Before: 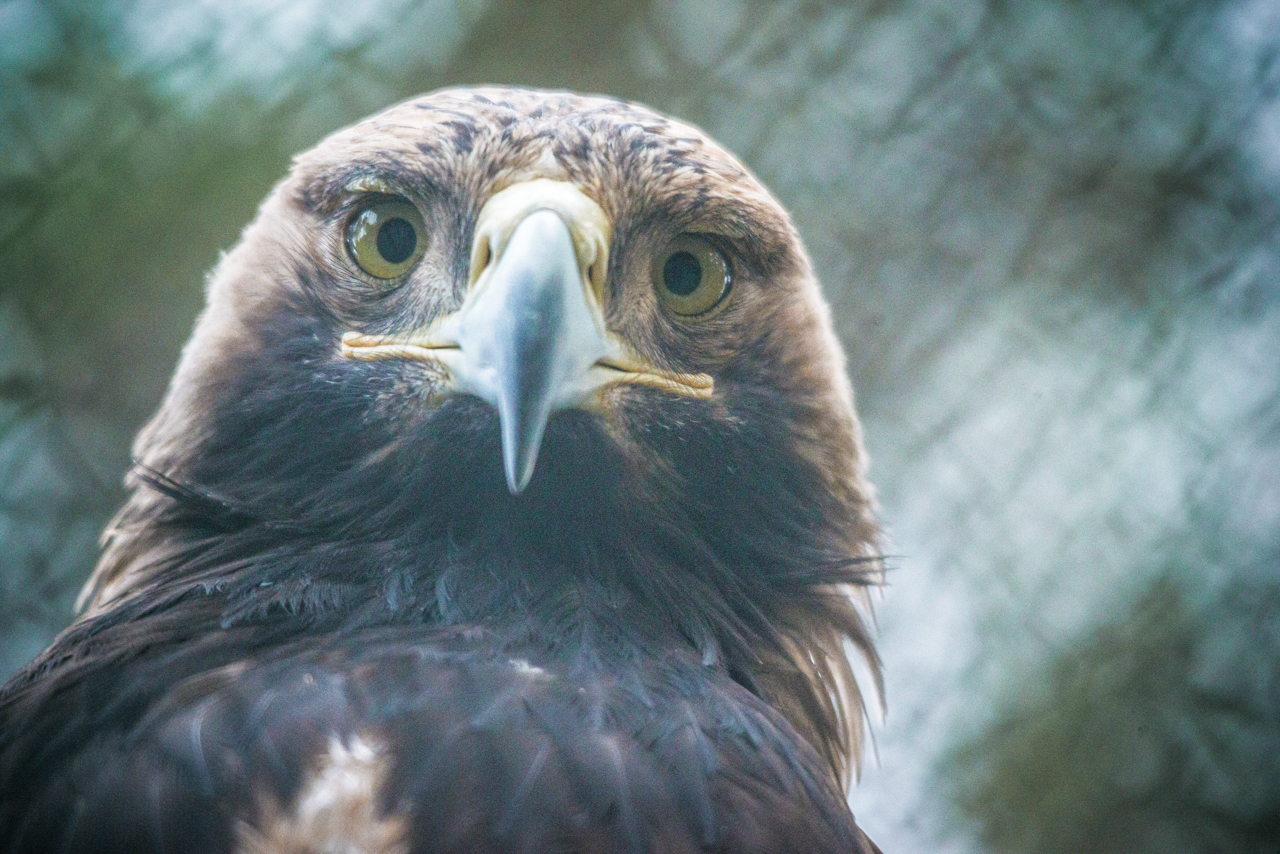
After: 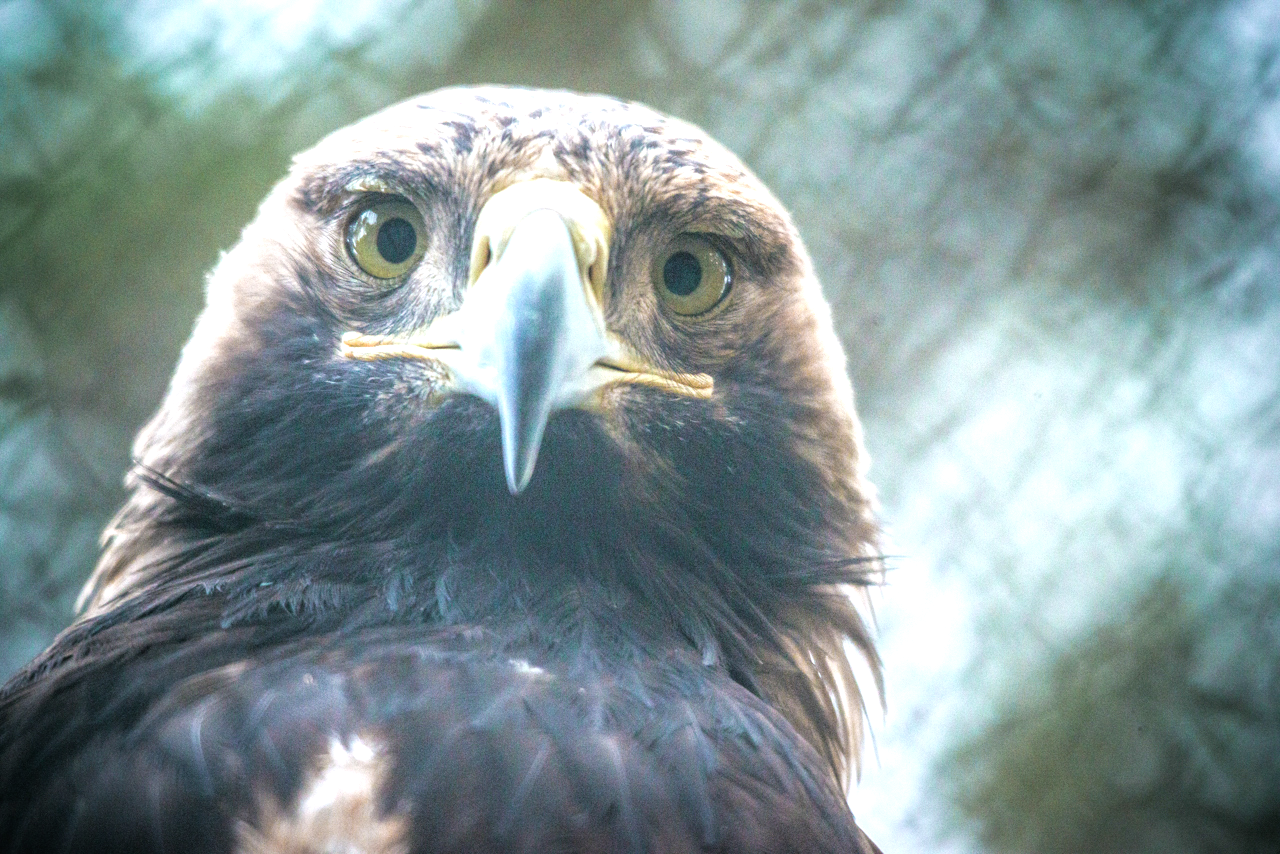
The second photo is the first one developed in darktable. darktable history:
tone equalizer: -8 EV -0.771 EV, -7 EV -0.69 EV, -6 EV -0.637 EV, -5 EV -0.37 EV, -3 EV 0.369 EV, -2 EV 0.6 EV, -1 EV 0.692 EV, +0 EV 0.724 EV
